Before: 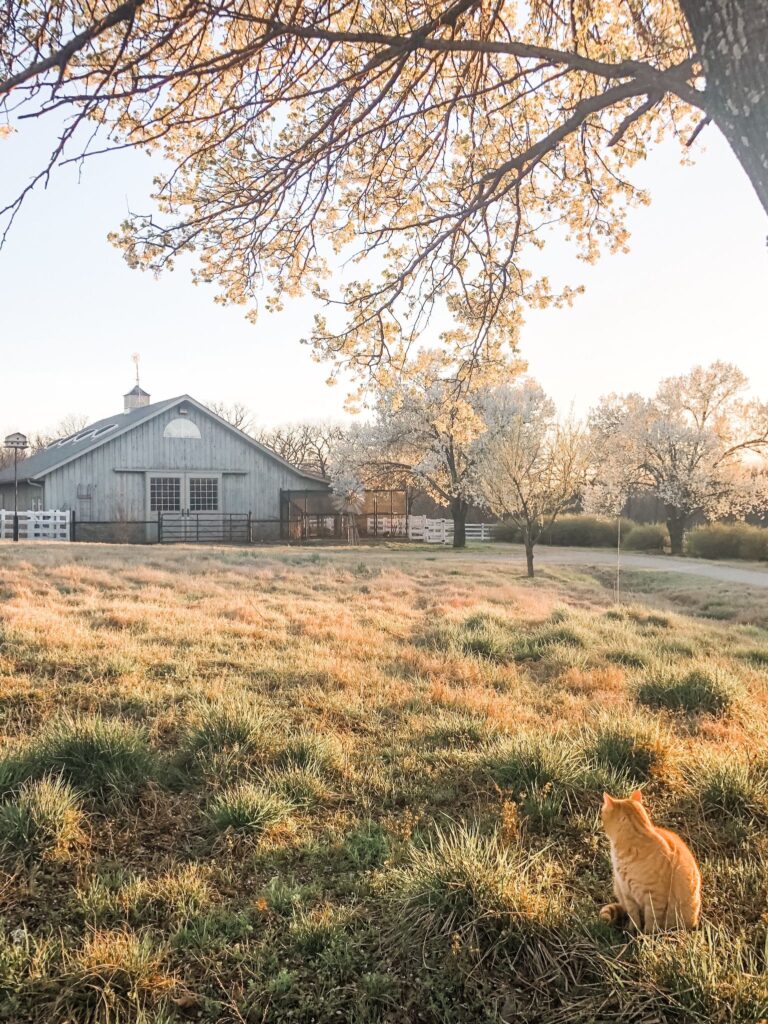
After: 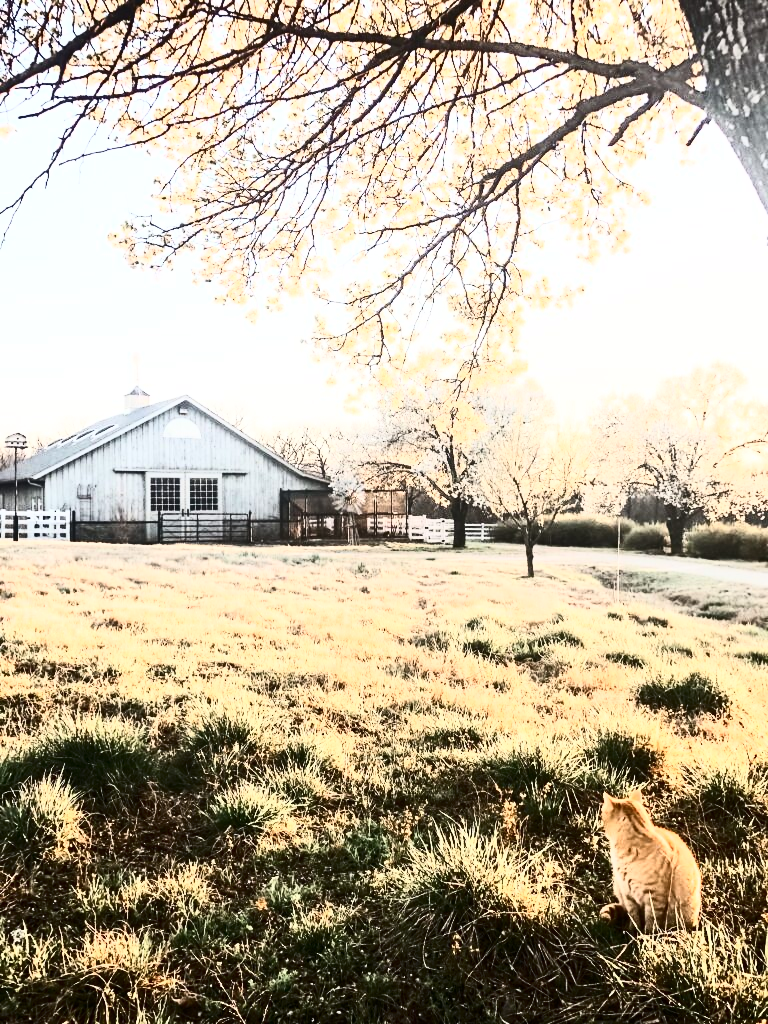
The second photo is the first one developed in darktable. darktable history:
contrast brightness saturation: contrast 0.944, brightness 0.199
